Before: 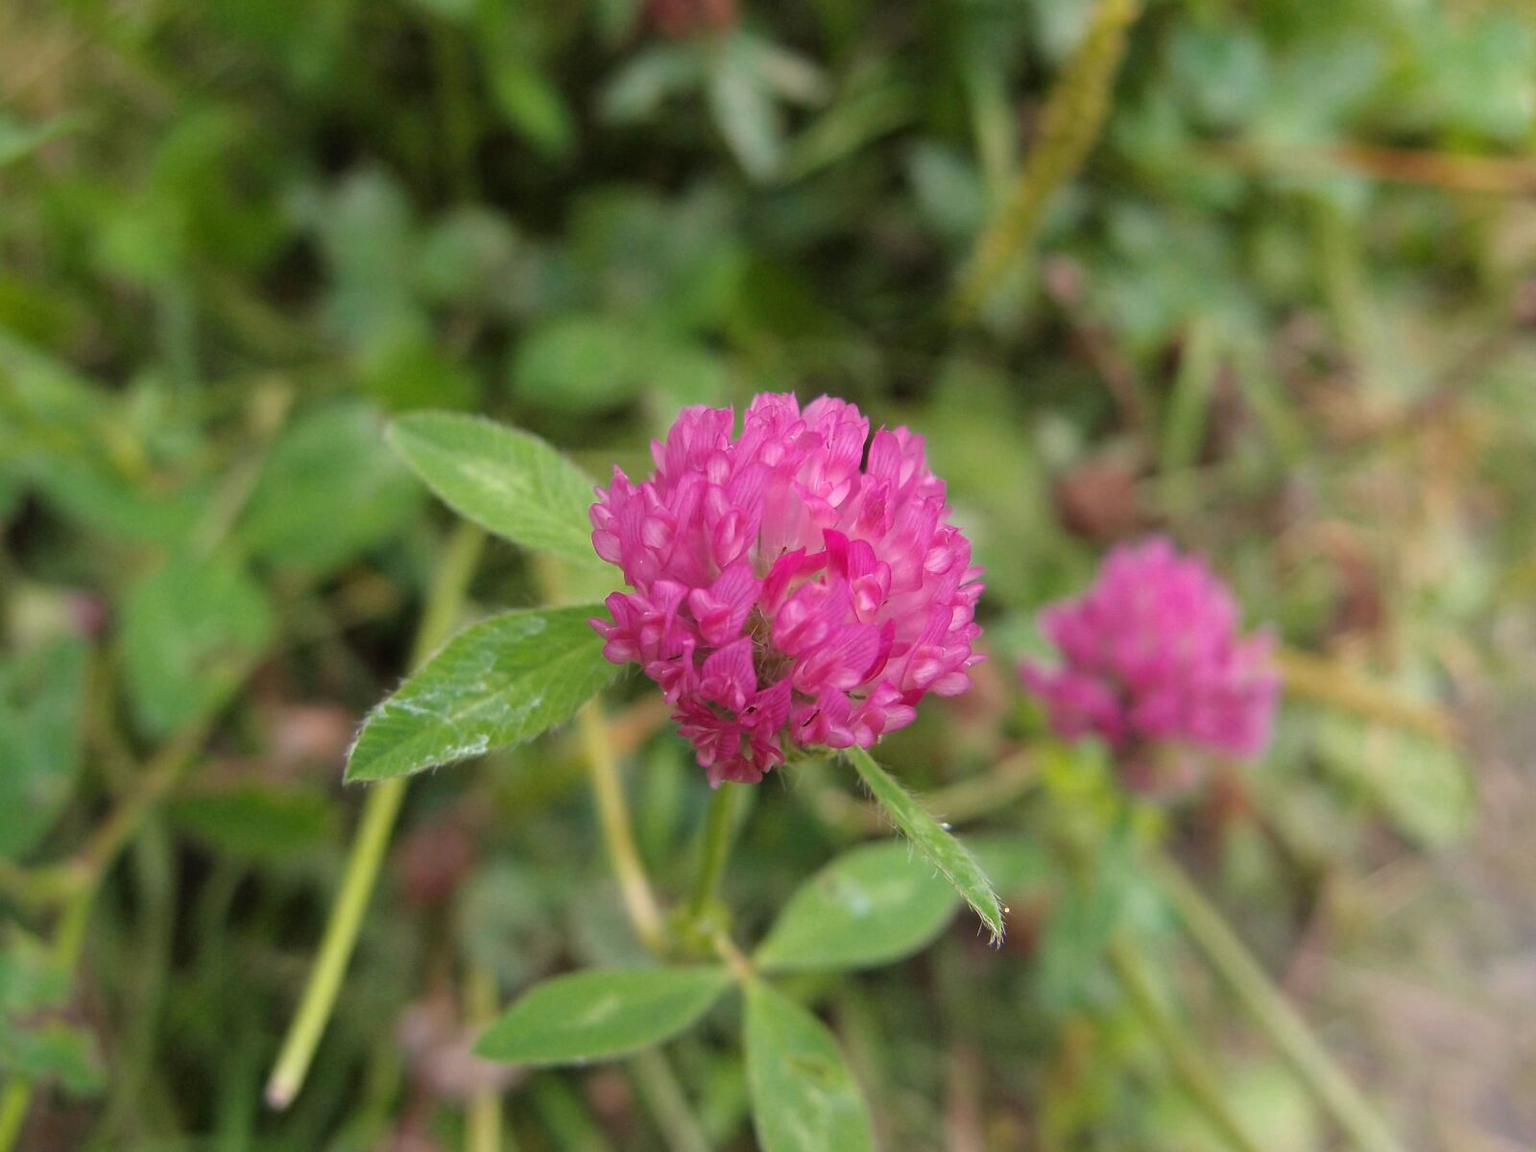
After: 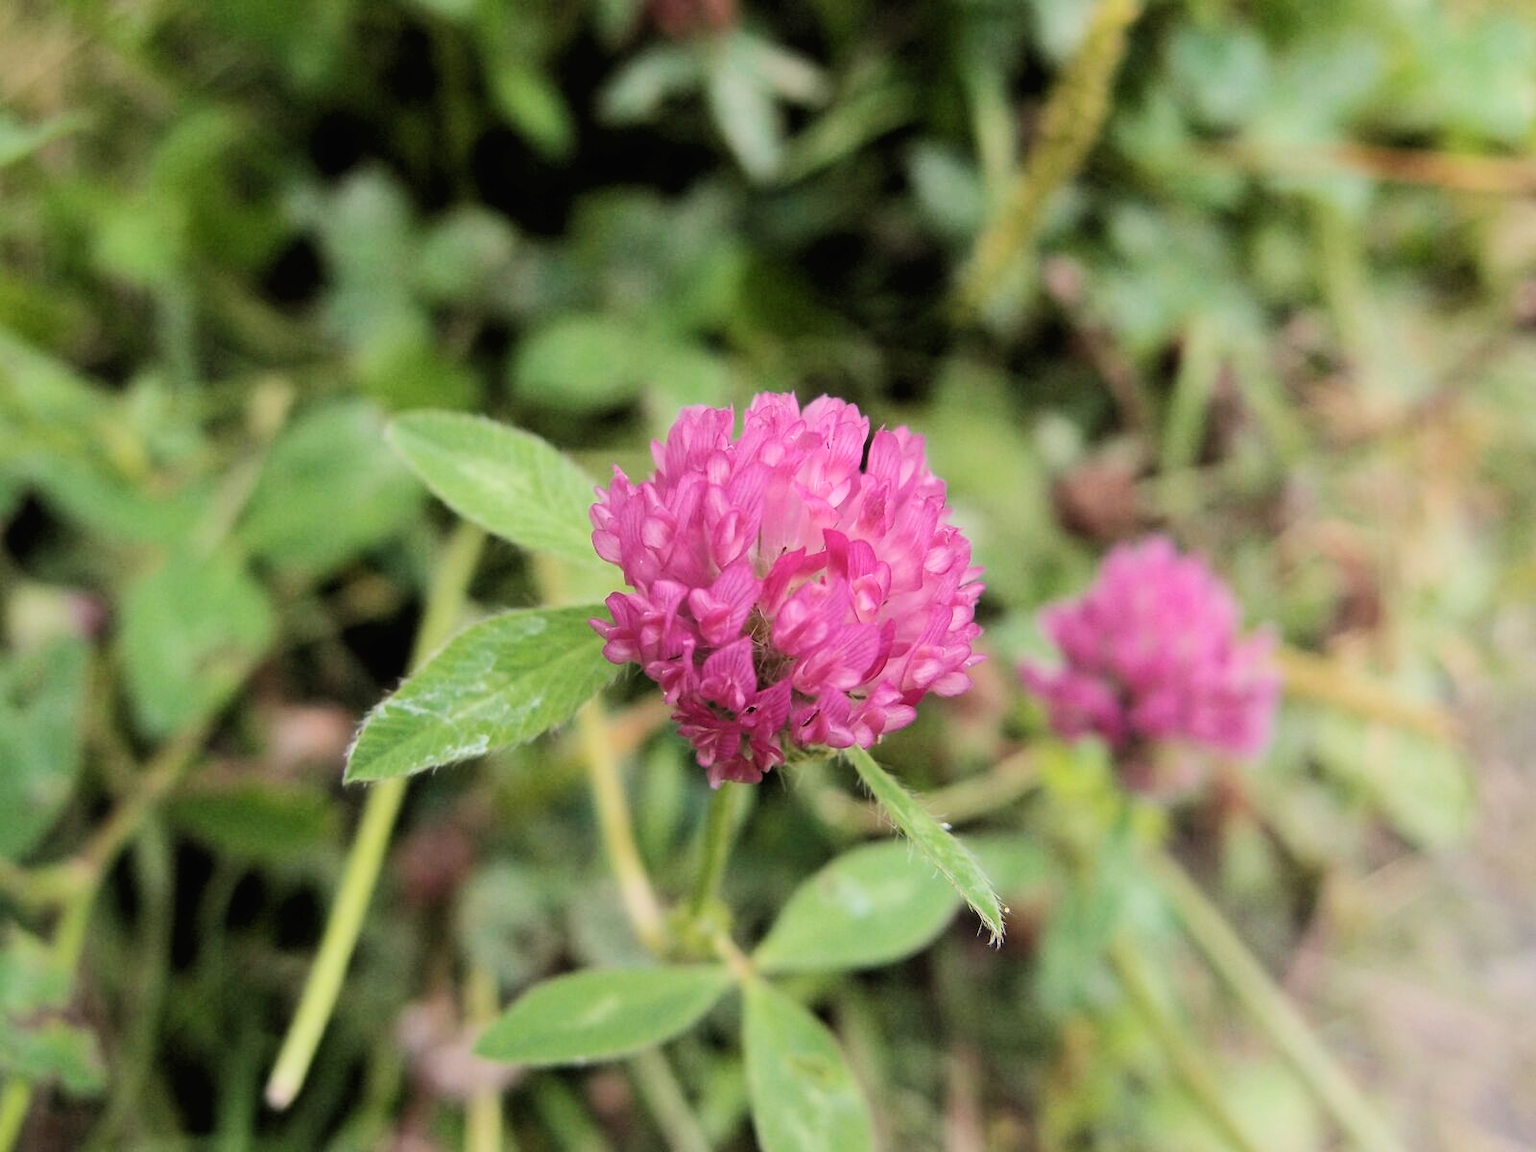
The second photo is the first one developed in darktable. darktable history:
tone curve: curves: ch0 [(0, 0) (0.003, 0.017) (0.011, 0.018) (0.025, 0.03) (0.044, 0.051) (0.069, 0.075) (0.1, 0.104) (0.136, 0.138) (0.177, 0.183) (0.224, 0.237) (0.277, 0.294) (0.335, 0.361) (0.399, 0.446) (0.468, 0.552) (0.543, 0.66) (0.623, 0.753) (0.709, 0.843) (0.801, 0.912) (0.898, 0.962) (1, 1)], color space Lab, independent channels, preserve colors none
filmic rgb: black relative exposure -4.31 EV, white relative exposure 4.56 EV, hardness 2.4, contrast 1.053
